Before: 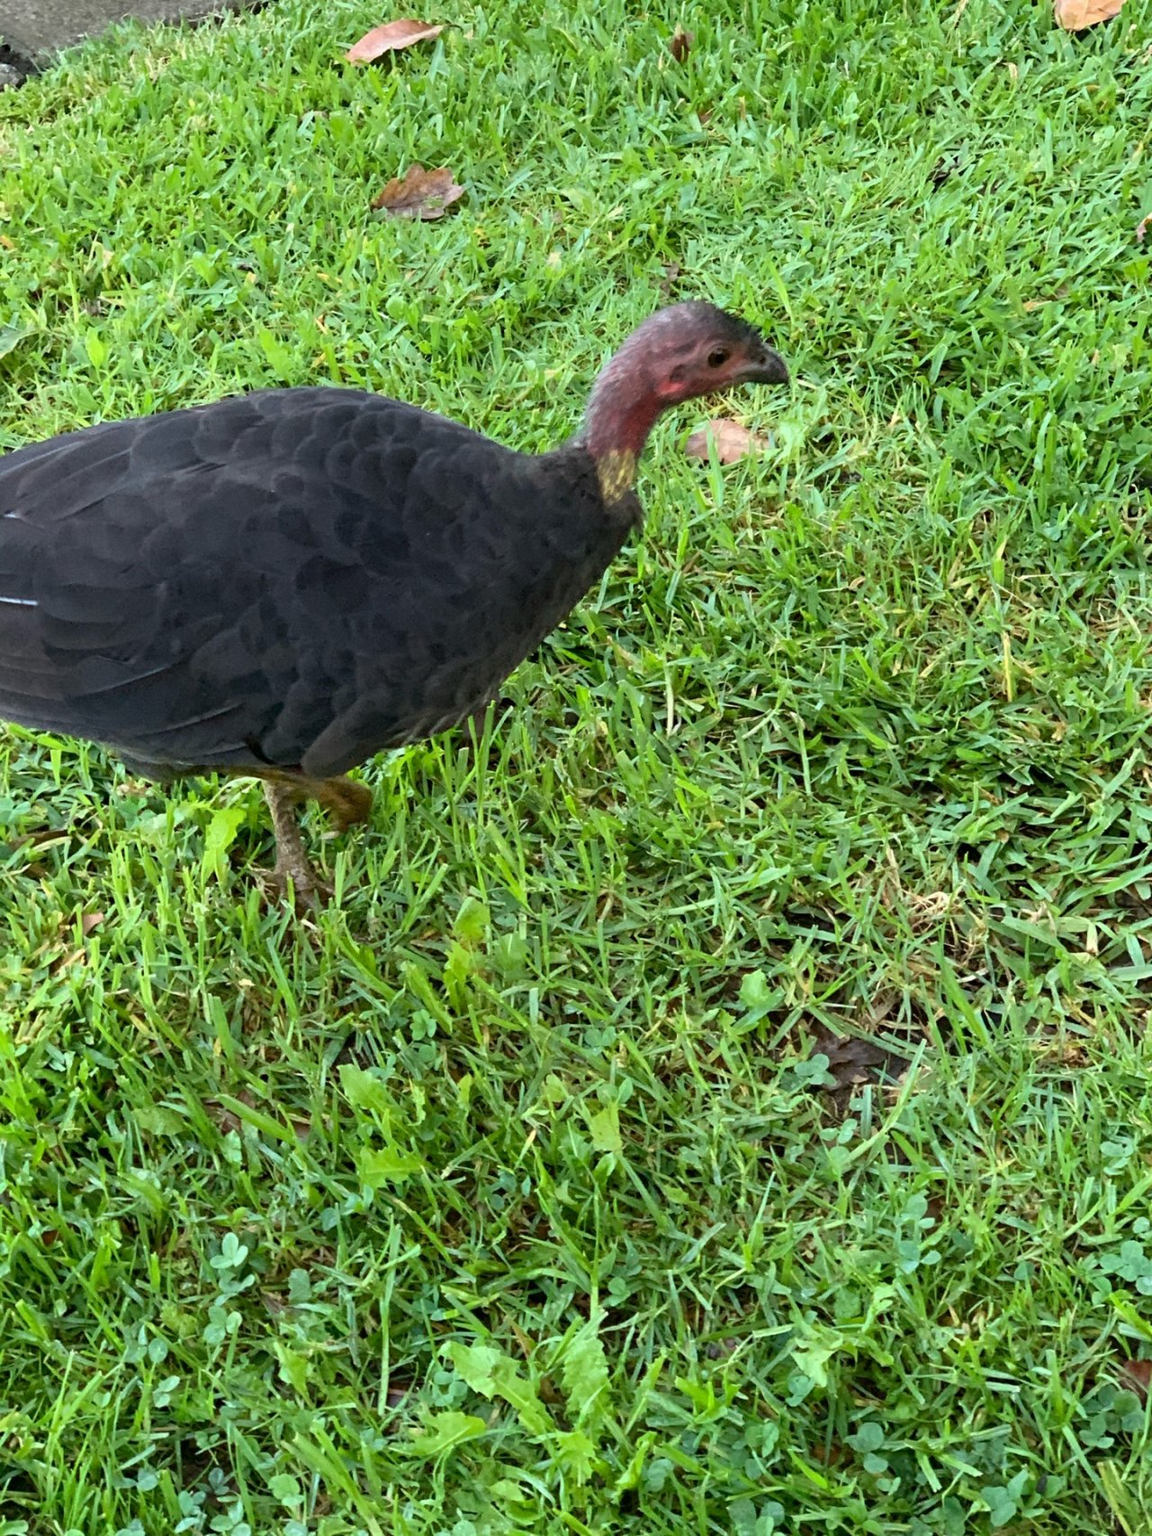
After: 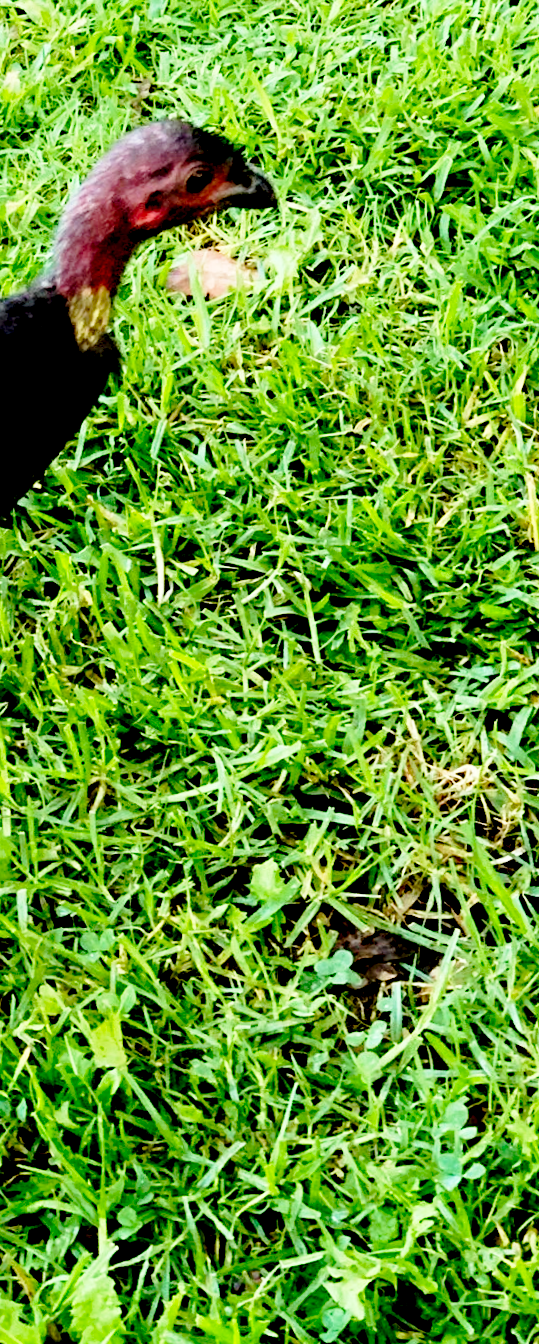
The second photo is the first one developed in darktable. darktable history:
shadows and highlights: shadows 25, highlights -25
exposure: black level correction 0.056, compensate highlight preservation false
crop: left 45.721%, top 13.393%, right 14.118%, bottom 10.01%
velvia: strength 17%
base curve: curves: ch0 [(0, 0) (0.028, 0.03) (0.121, 0.232) (0.46, 0.748) (0.859, 0.968) (1, 1)], preserve colors none
rotate and perspective: rotation -2.29°, automatic cropping off
